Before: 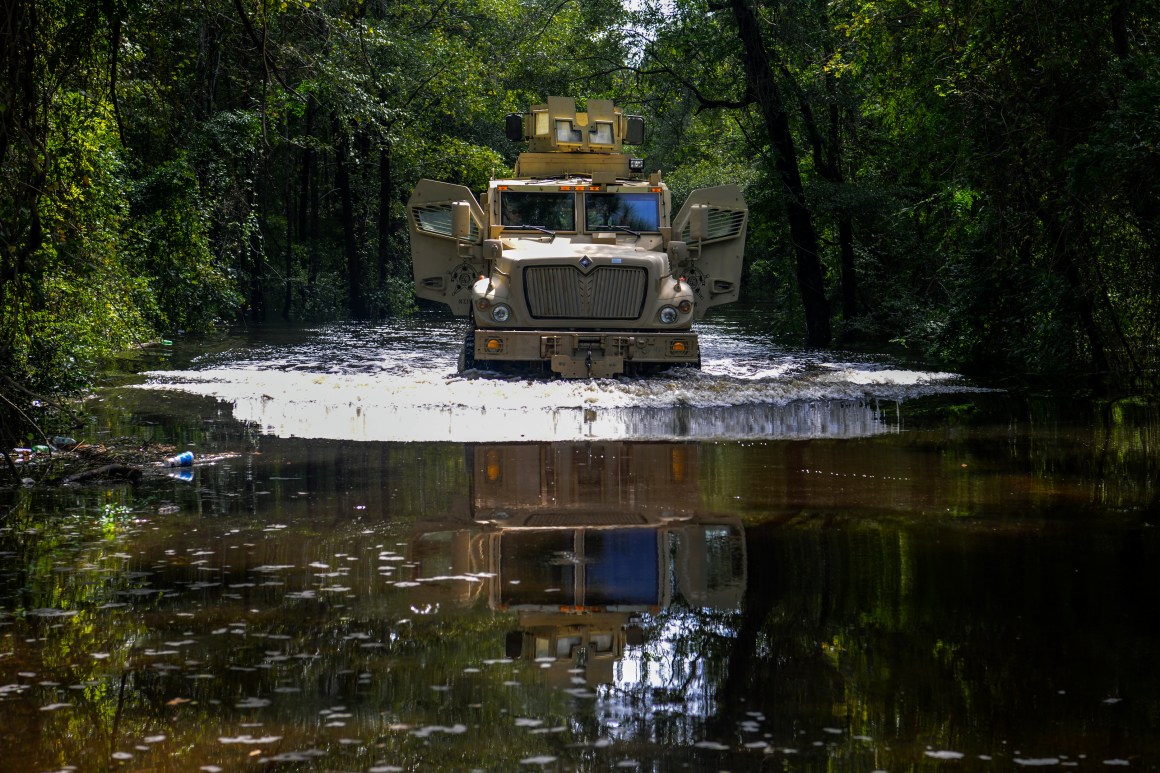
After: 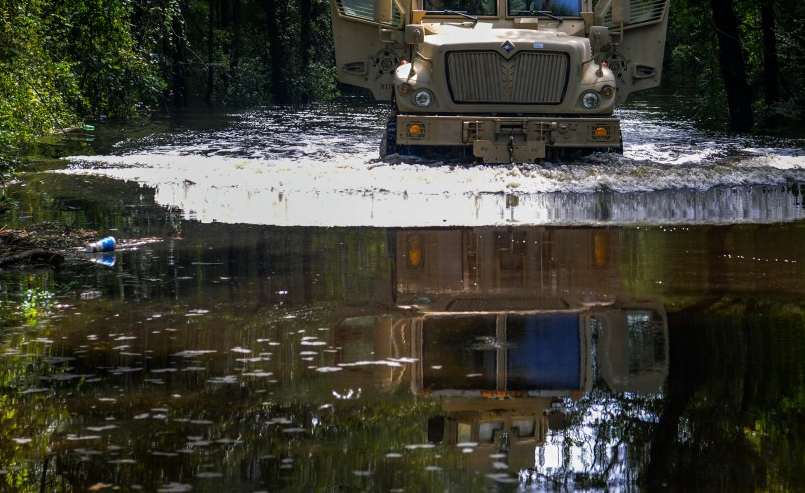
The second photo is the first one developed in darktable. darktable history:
crop: left 6.726%, top 27.82%, right 23.876%, bottom 8.358%
